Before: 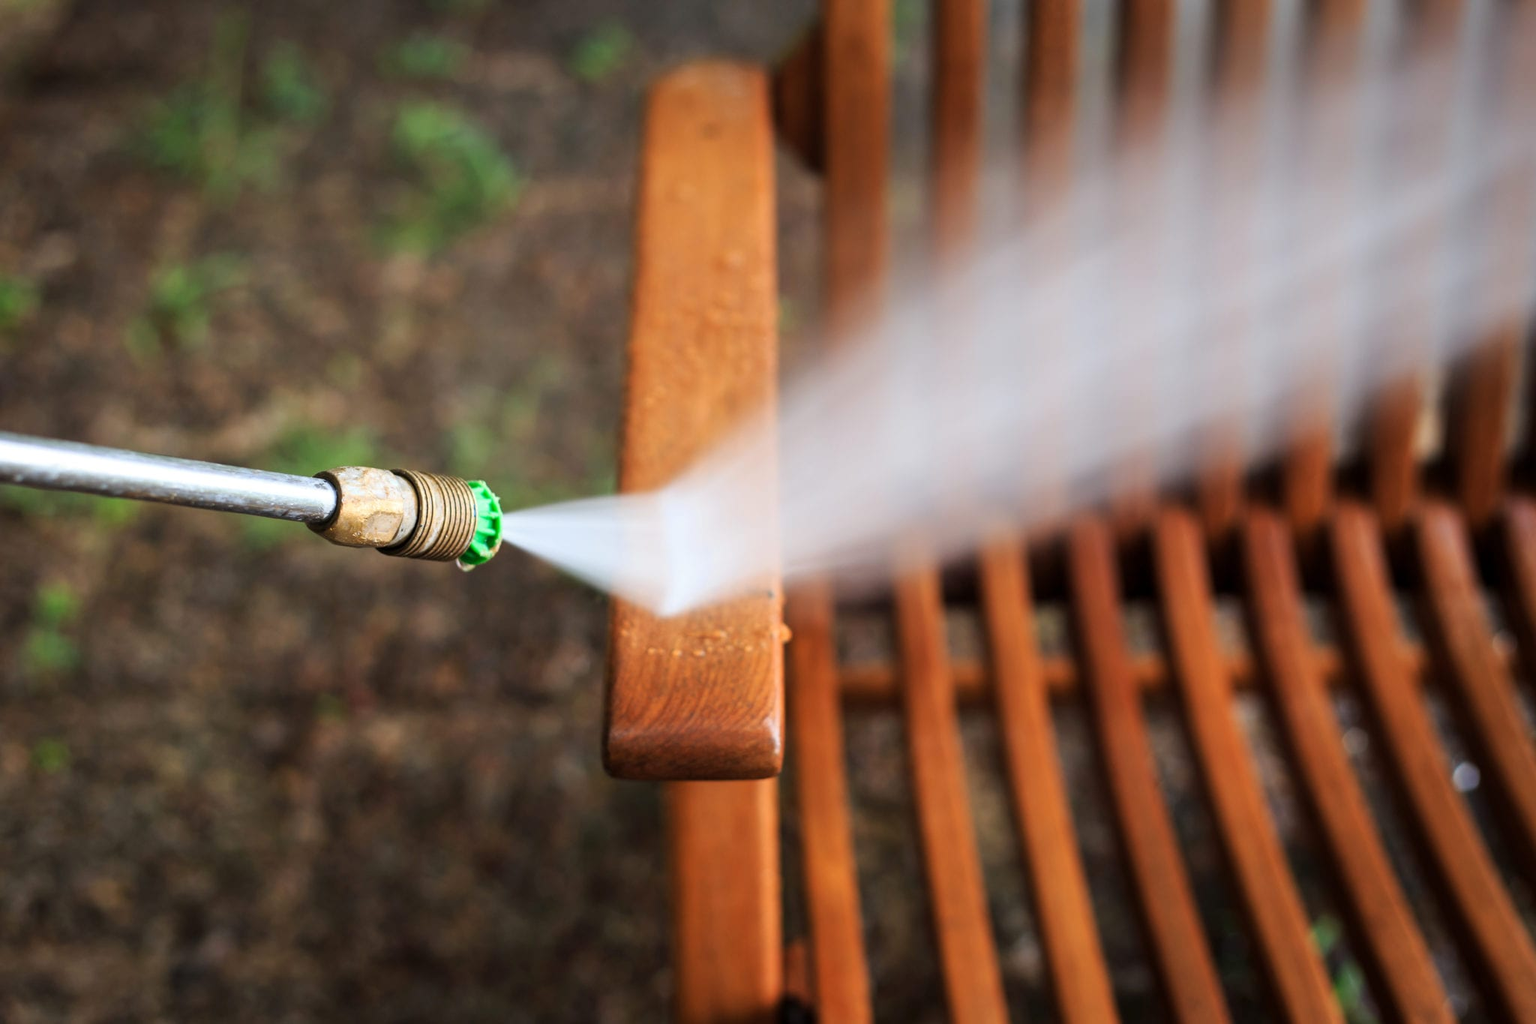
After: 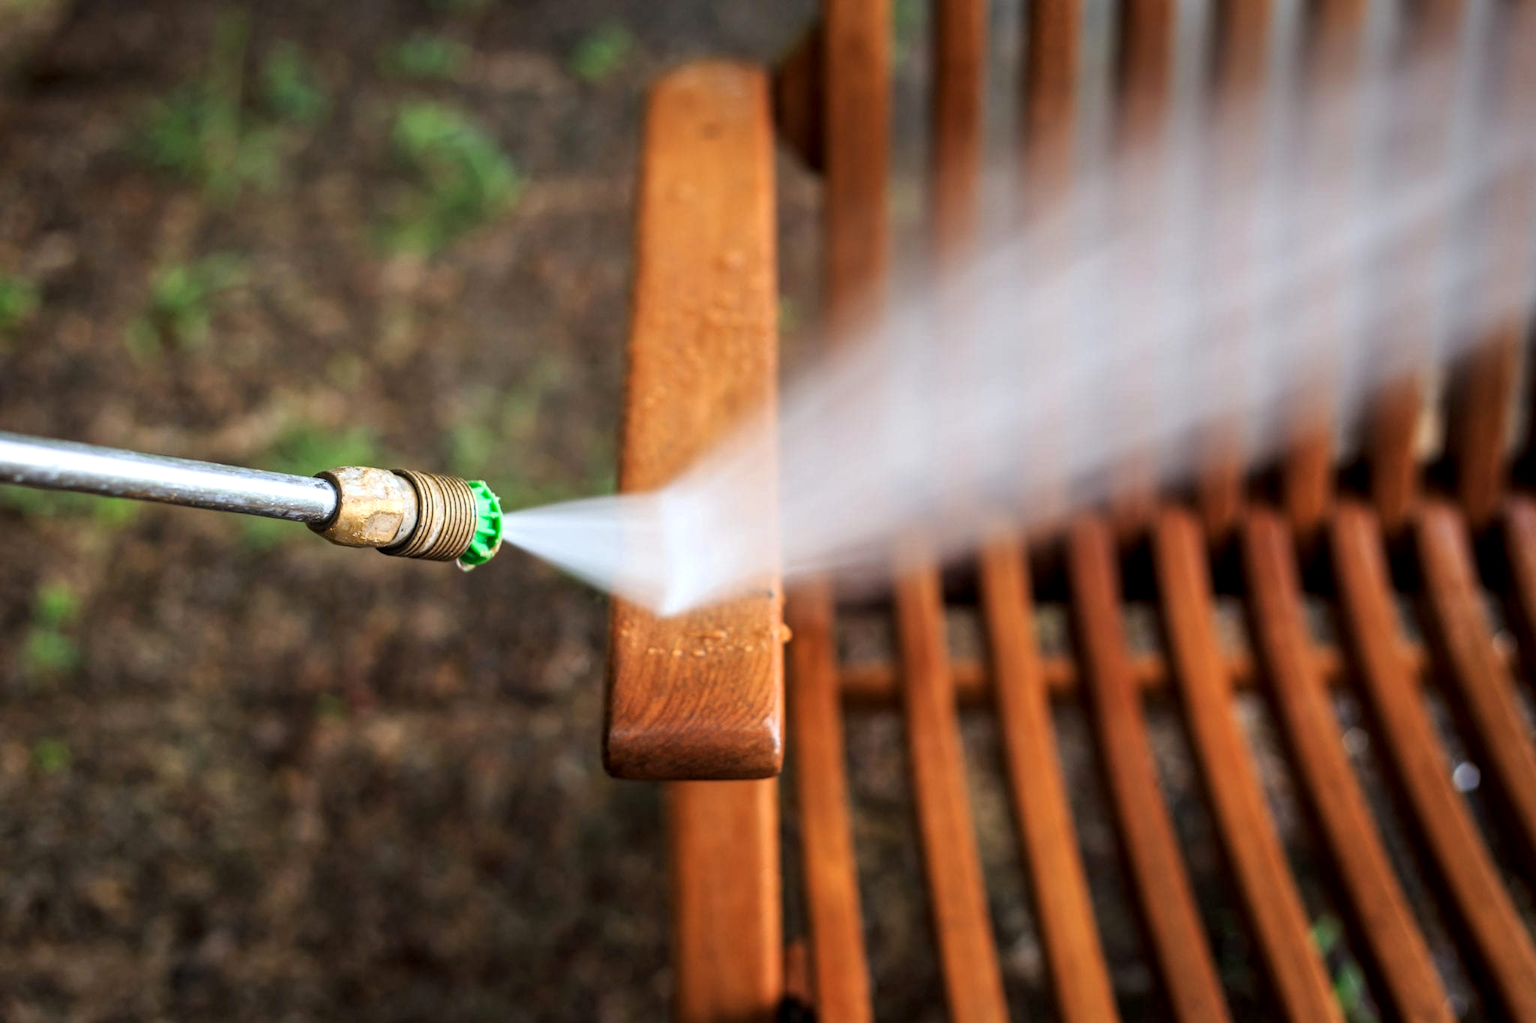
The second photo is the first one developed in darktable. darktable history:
tone equalizer: on, module defaults
haze removal: strength 0.12, distance 0.25, compatibility mode true, adaptive false
local contrast: on, module defaults
